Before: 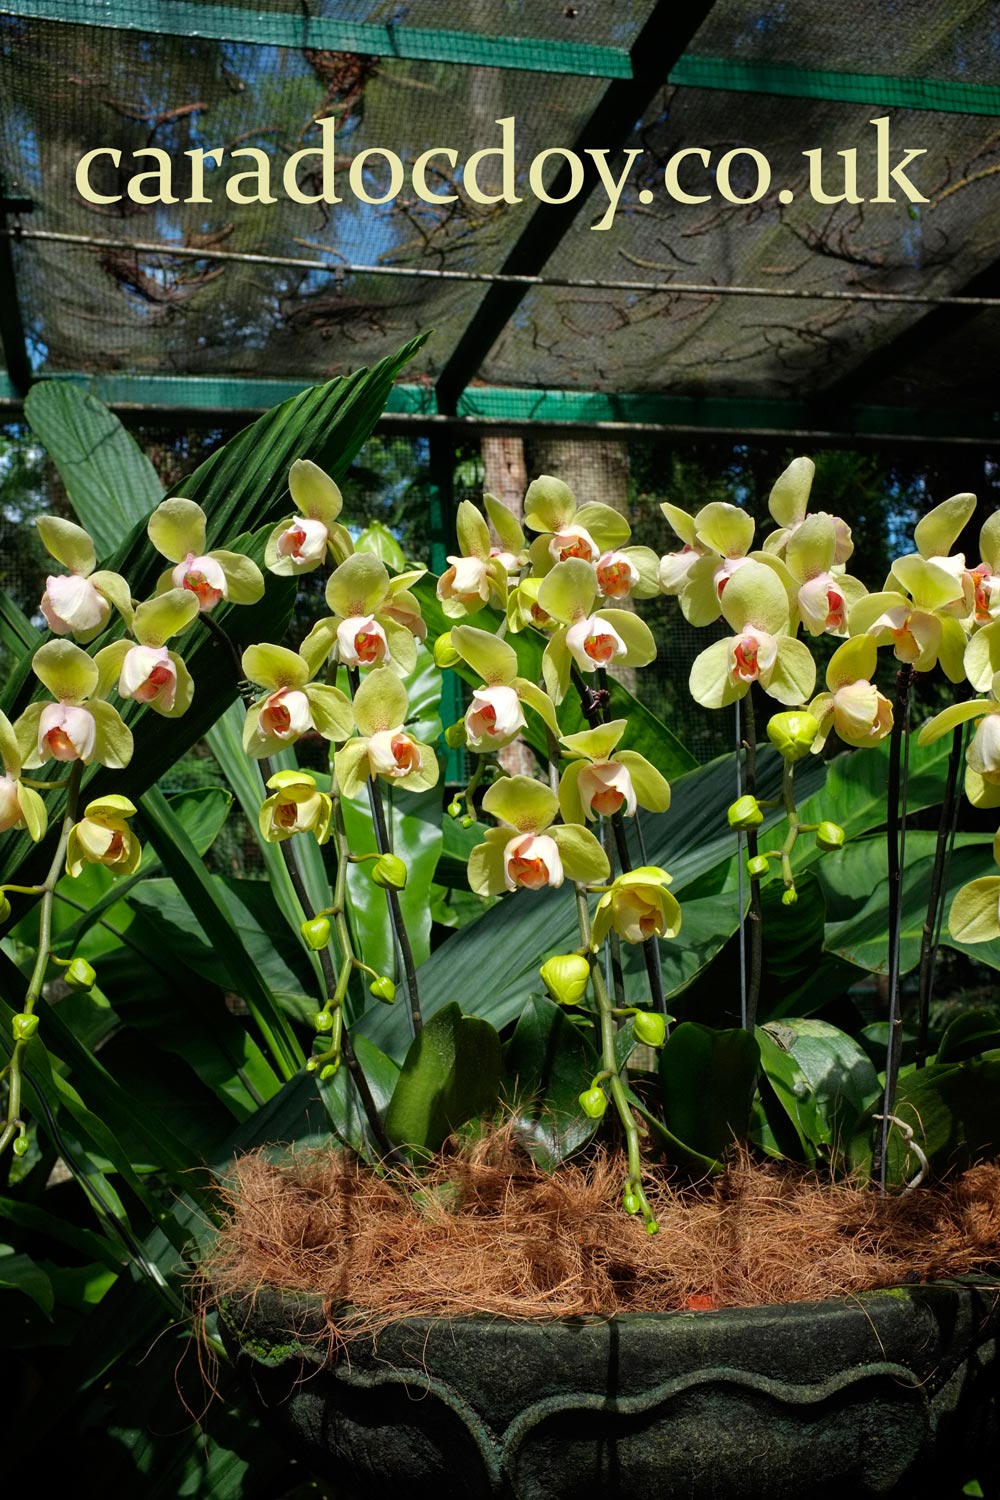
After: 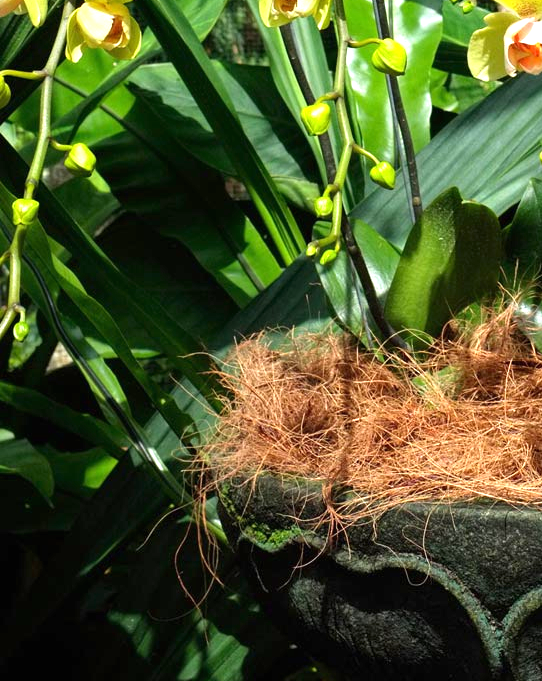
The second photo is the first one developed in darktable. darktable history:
exposure: black level correction 0, exposure 1.107 EV, compensate exposure bias true, compensate highlight preservation false
crop and rotate: top 54.413%, right 45.79%, bottom 0.152%
